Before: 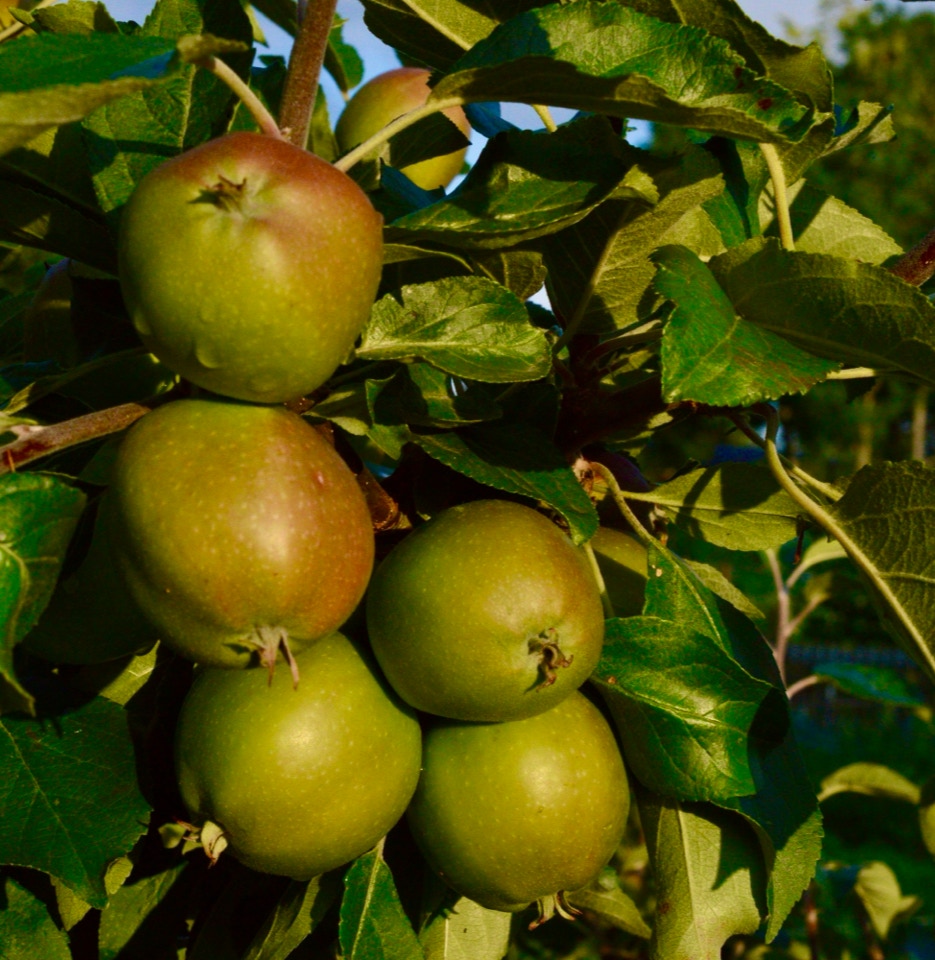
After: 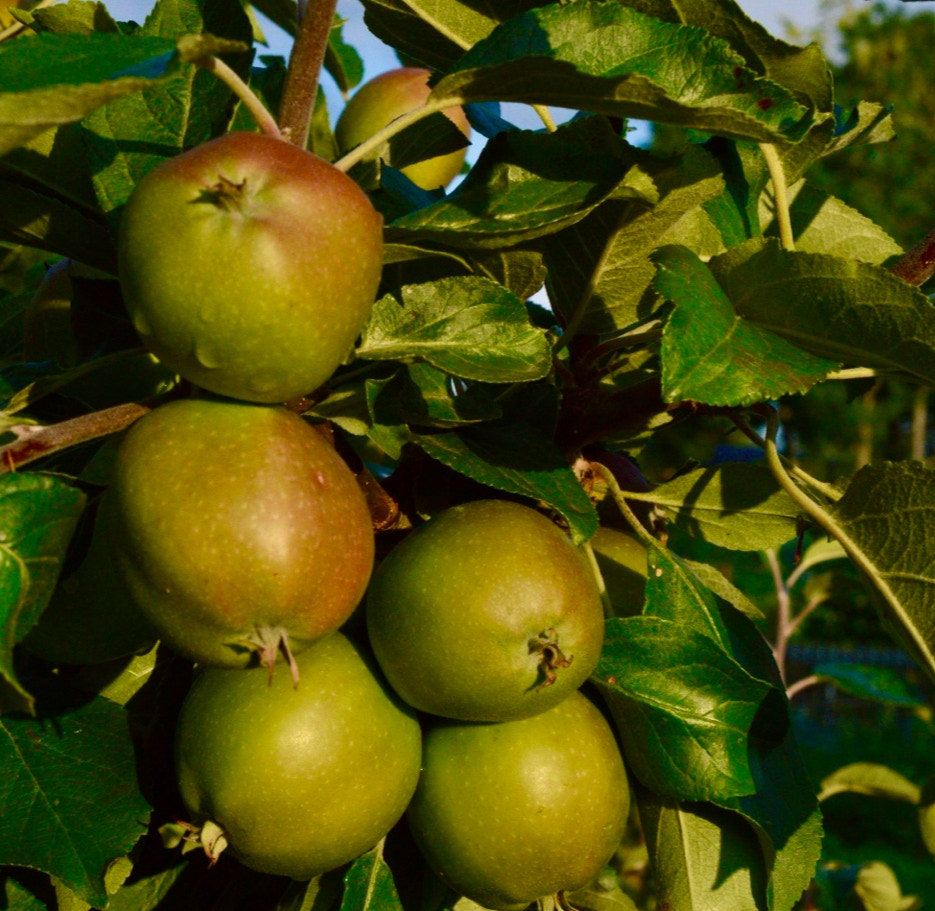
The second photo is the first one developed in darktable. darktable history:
white balance: red 1.009, blue 0.985
crop and rotate: top 0%, bottom 5.097%
